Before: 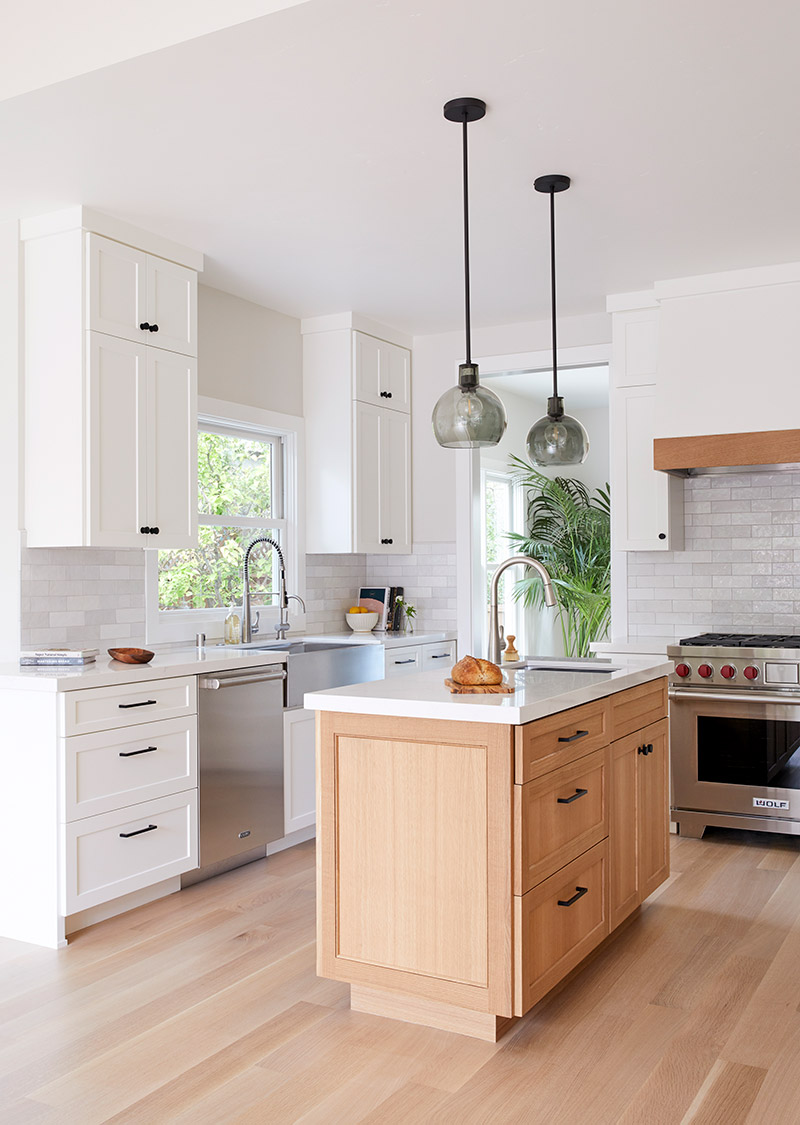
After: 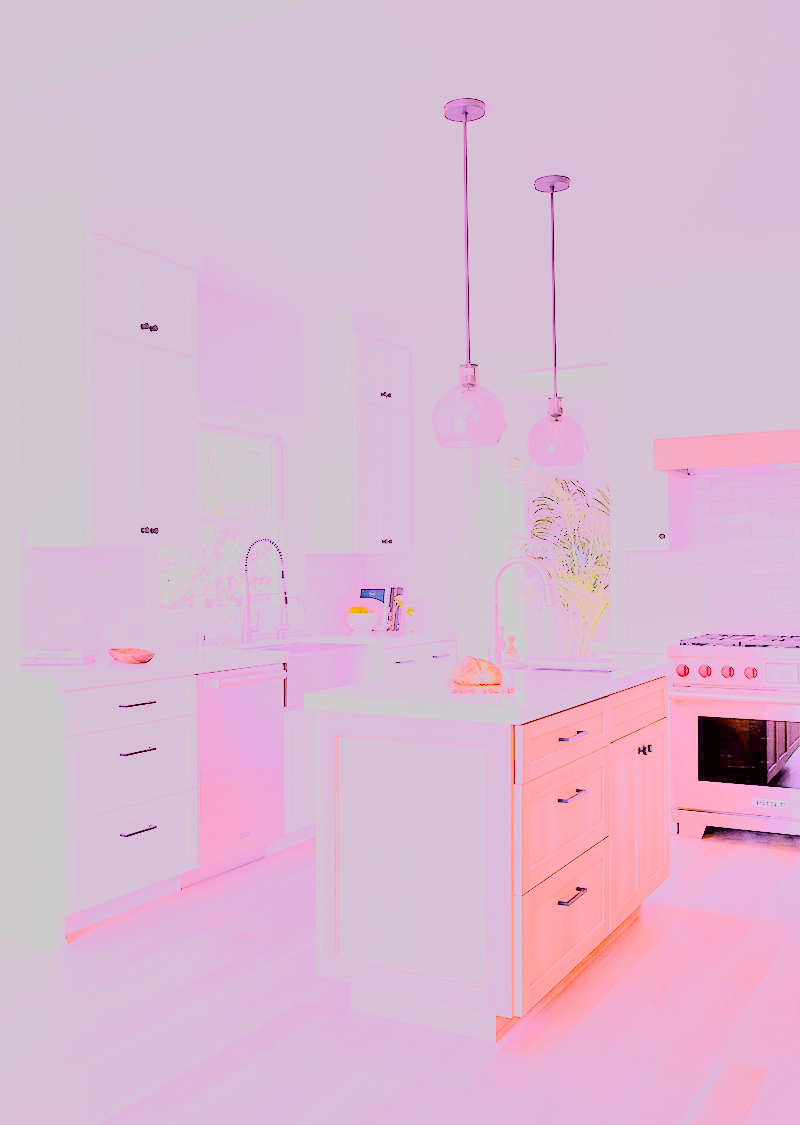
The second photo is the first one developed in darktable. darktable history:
white balance: red 1.828, blue 1.8
highlight reconstruction: iterations 1, diameter of reconstruction 64 px
exposure: black level correction 0, exposure 0.7 EV, compensate exposure bias true, compensate highlight preservation false
filmic rgb: black relative exposure -7.65 EV, white relative exposure 4.56 EV, hardness 3.61, contrast 0.812, color science v6 (2022)
base curve: curves: ch0 [(0, 0) (0.026, 0.03) (0.109, 0.232) (0.351, 0.748) (0.669, 0.968) (1, 1)]
shadows and highlights: soften with gaussian
tone curve: curves: ch0 [(0, 0) (0.08, 0.04) (0.17, 0.11) (0.5, 0.5) (0.83, 0.89) (0.92, 0.96) (1, 1)], preserve colors none
color balance rgb: linear chroma grading › global chroma -5.5%
color balance: lift [1, 1.007, 1, 1]
